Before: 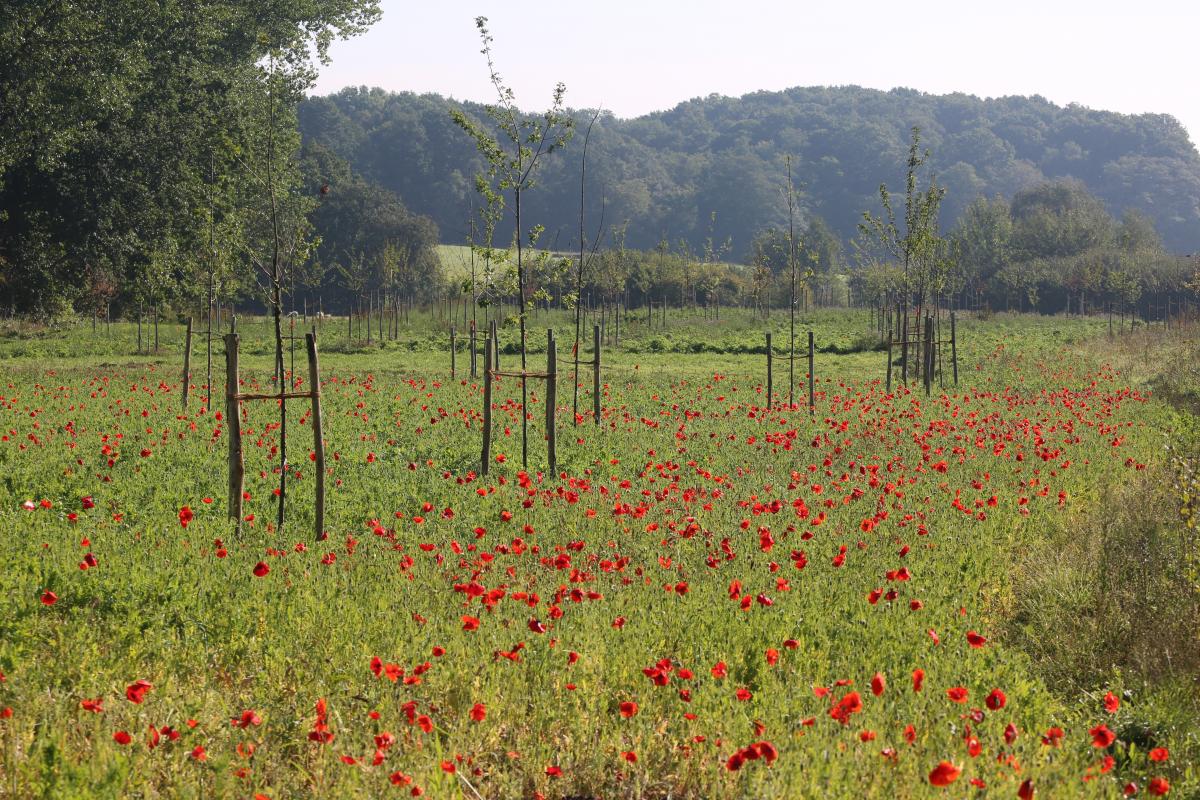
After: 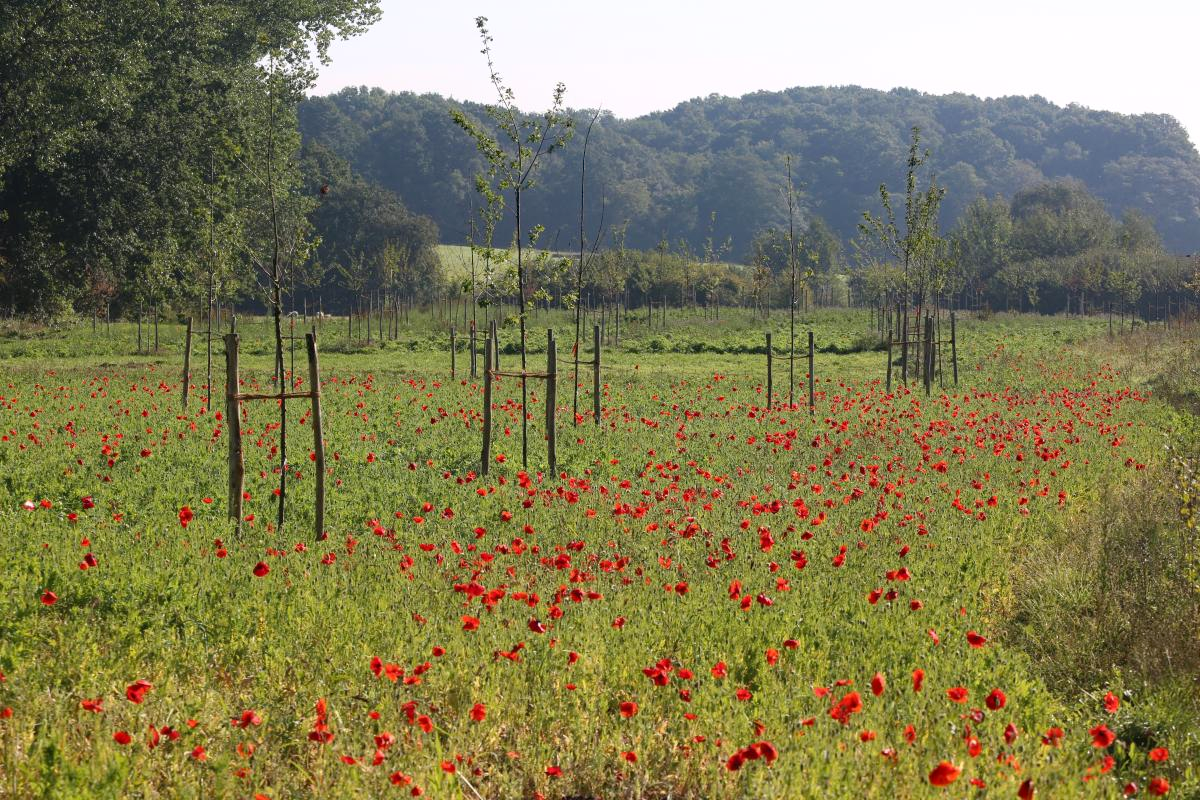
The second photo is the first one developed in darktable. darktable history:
haze removal: compatibility mode true, adaptive false
exposure: compensate highlight preservation false
shadows and highlights: shadows 0, highlights 40
